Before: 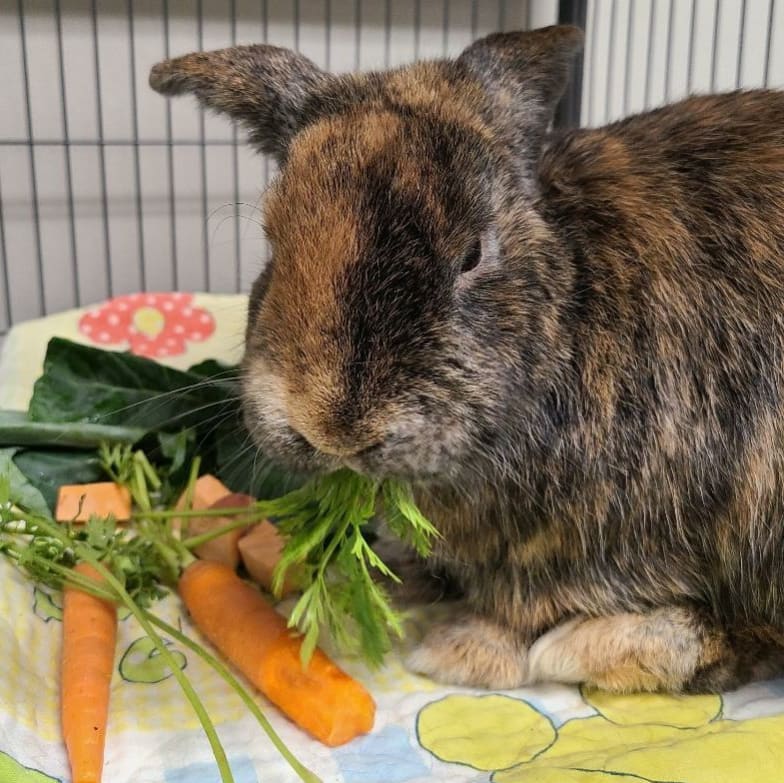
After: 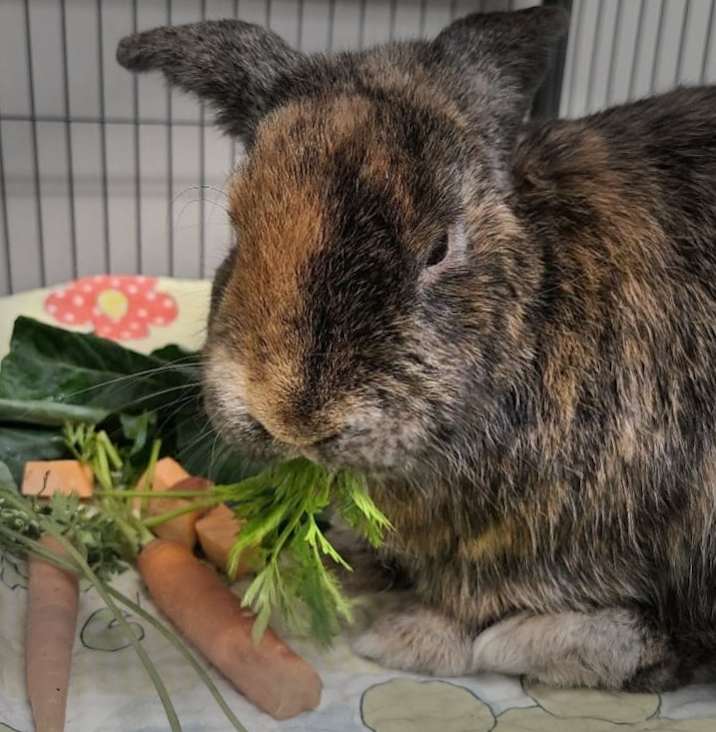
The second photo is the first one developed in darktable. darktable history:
crop and rotate: angle -2.38°
rotate and perspective: rotation 0.074°, lens shift (vertical) 0.096, lens shift (horizontal) -0.041, crop left 0.043, crop right 0.952, crop top 0.024, crop bottom 0.979
vignetting: fall-off start 79.43%, saturation -0.649, width/height ratio 1.327, unbound false
